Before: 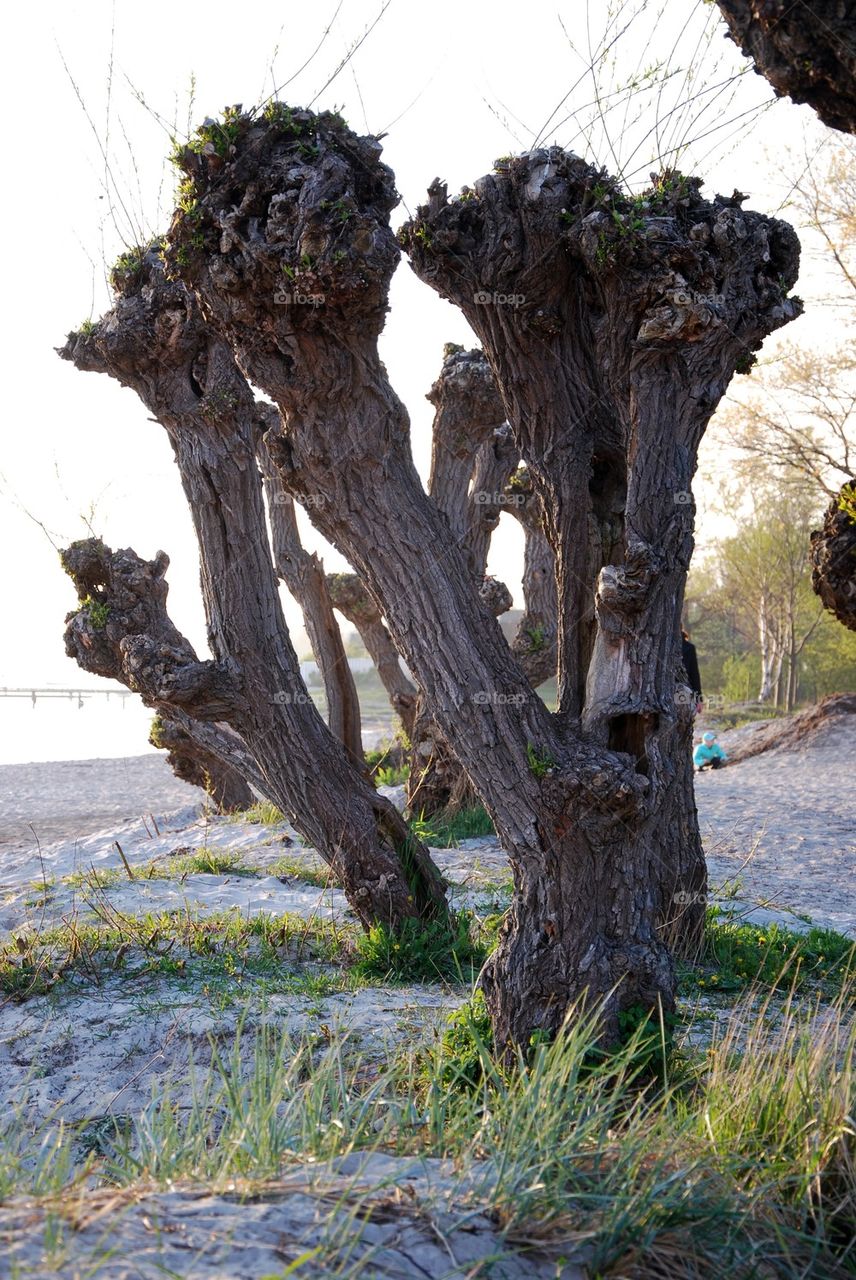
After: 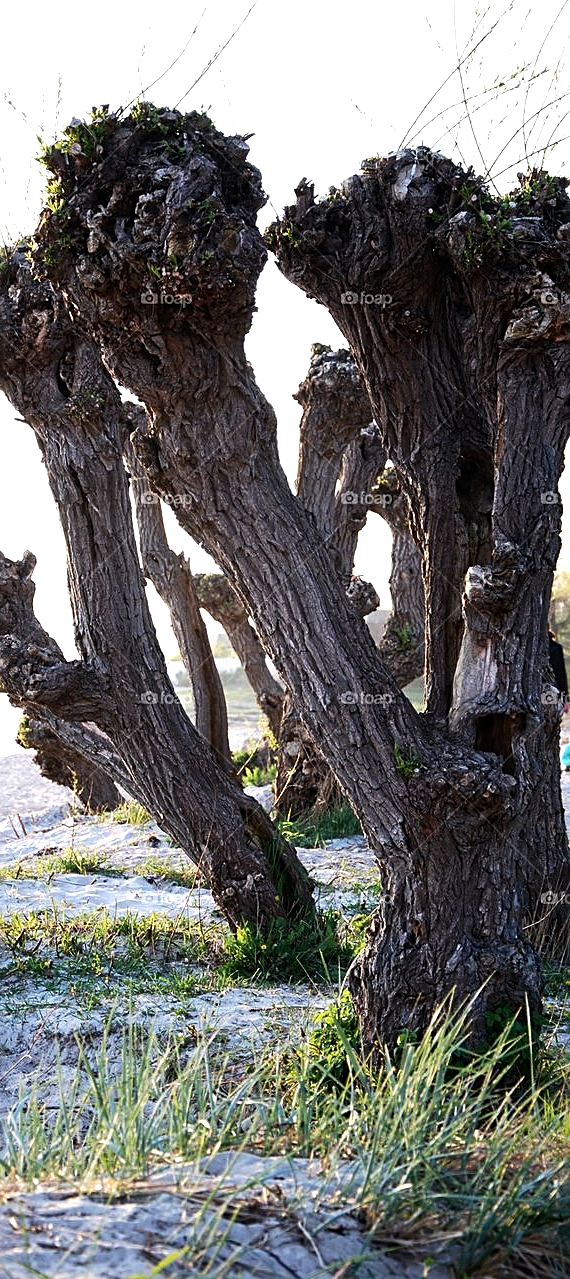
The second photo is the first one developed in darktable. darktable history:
sharpen: on, module defaults
tone equalizer: -8 EV -0.765 EV, -7 EV -0.676 EV, -6 EV -0.603 EV, -5 EV -0.372 EV, -3 EV 0.376 EV, -2 EV 0.6 EV, -1 EV 0.681 EV, +0 EV 0.774 EV, edges refinement/feathering 500, mask exposure compensation -1.57 EV, preserve details no
crop and rotate: left 15.573%, right 17.743%
